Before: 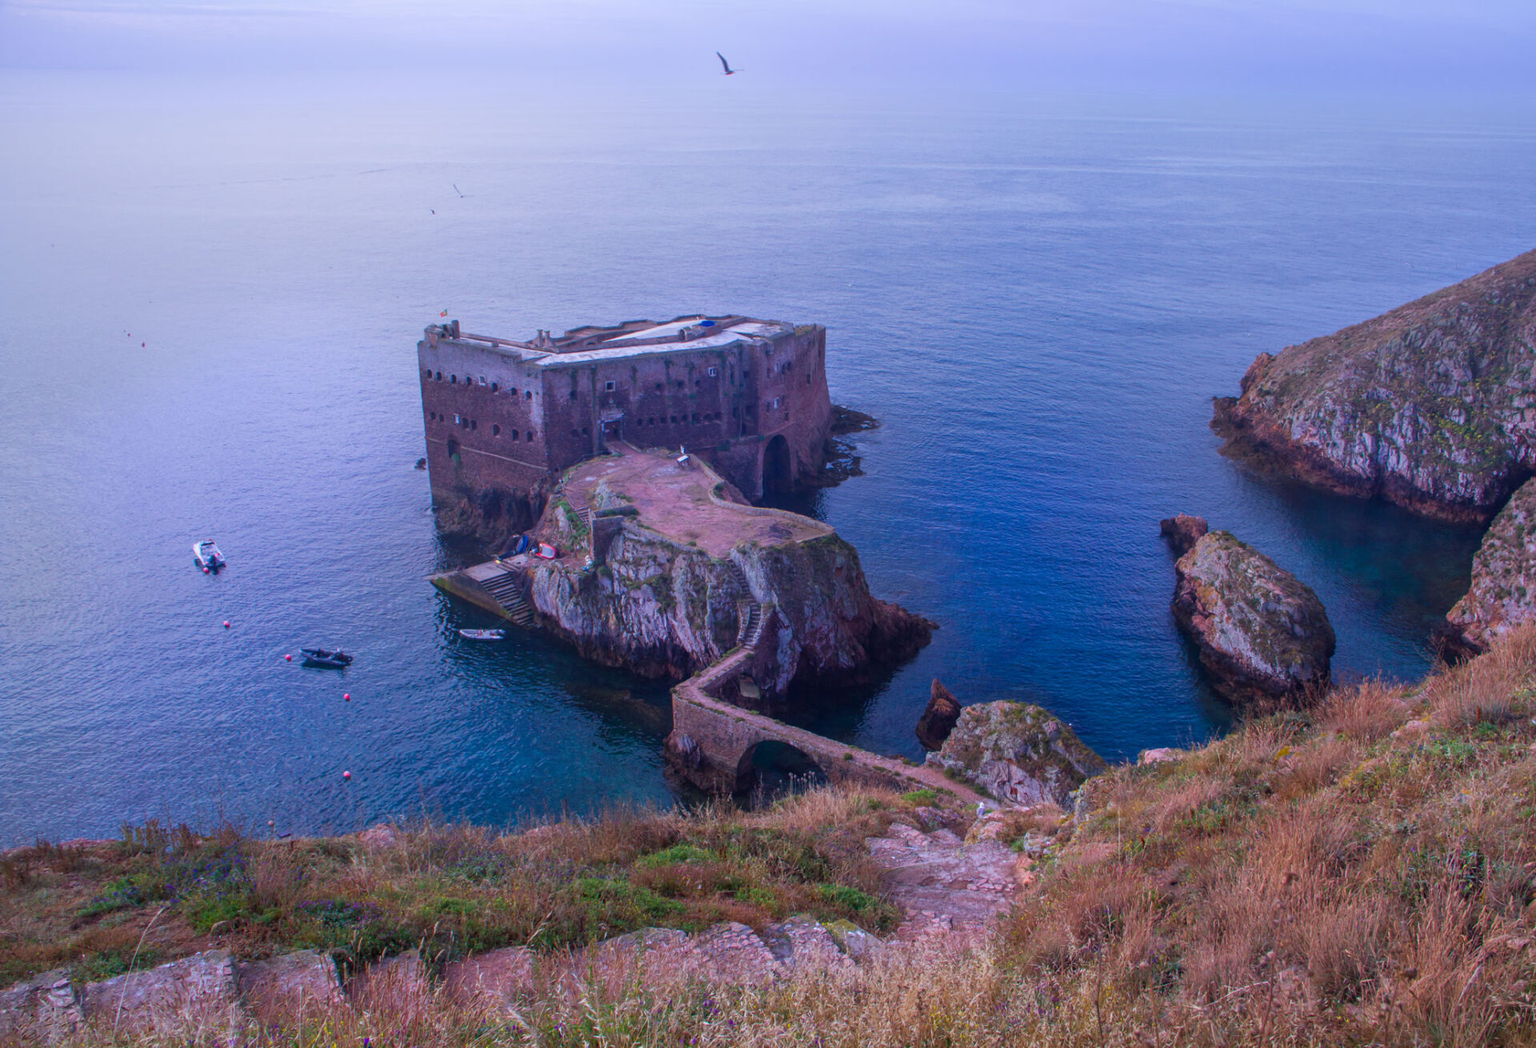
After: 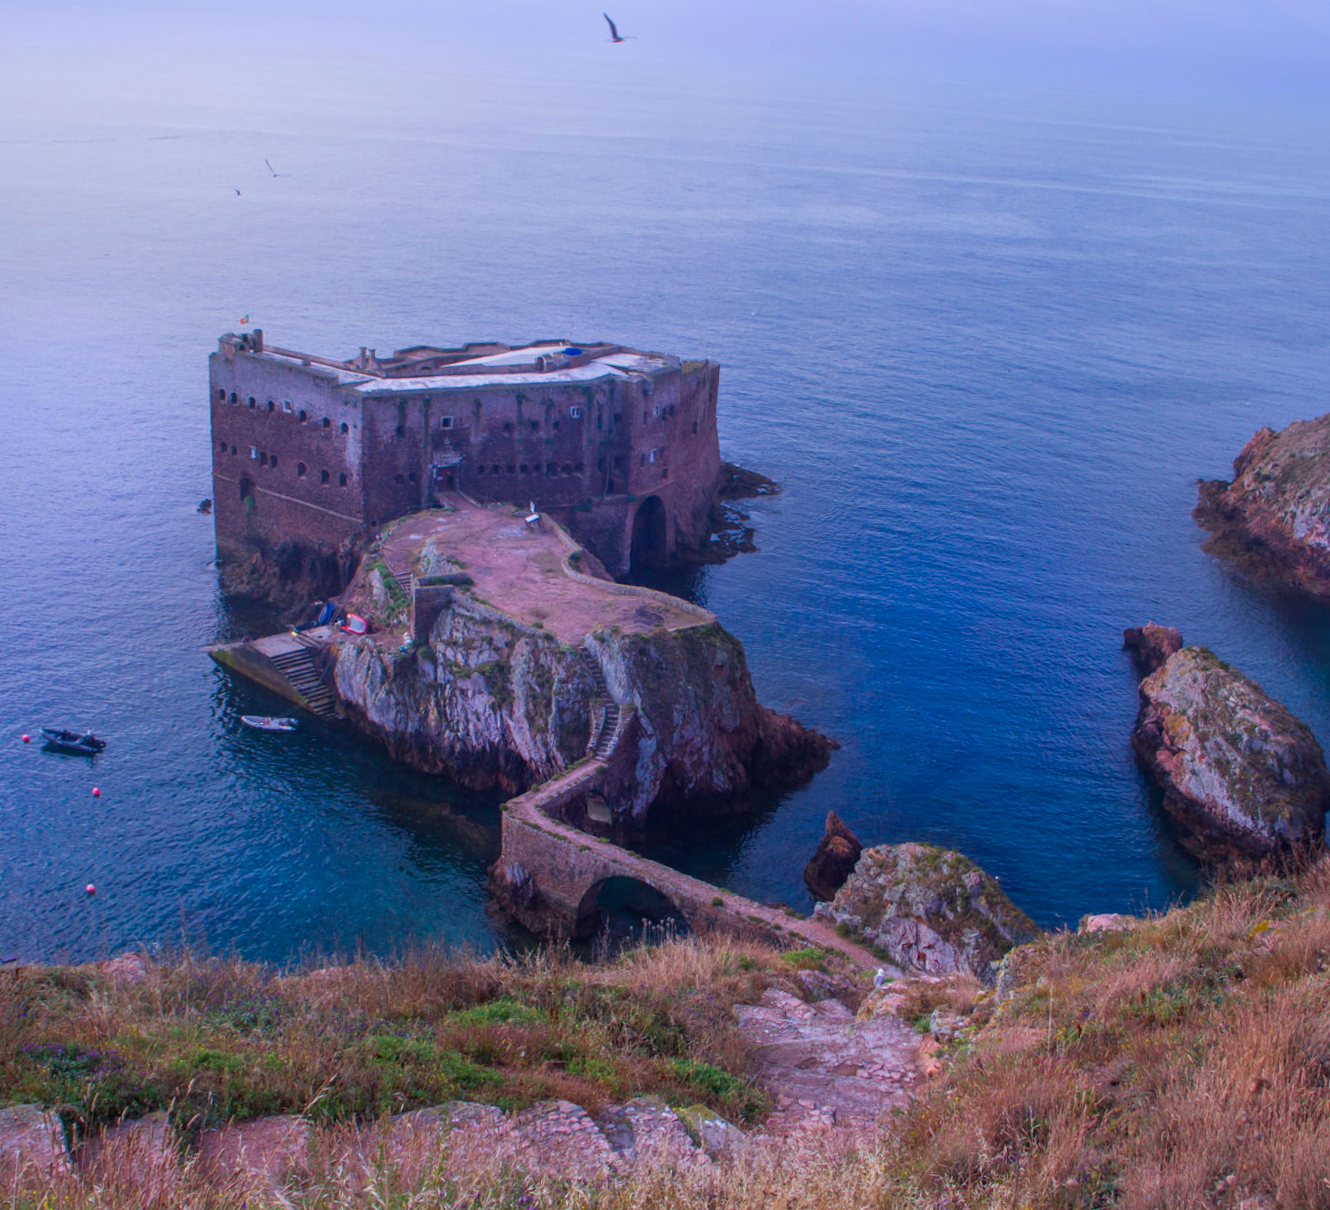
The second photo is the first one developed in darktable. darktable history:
color zones: curves: ch0 [(0, 0.5) (0.143, 0.5) (0.286, 0.5) (0.429, 0.5) (0.571, 0.5) (0.714, 0.476) (0.857, 0.5) (1, 0.5)]; ch2 [(0, 0.5) (0.143, 0.5) (0.286, 0.5) (0.429, 0.5) (0.571, 0.5) (0.714, 0.487) (0.857, 0.5) (1, 0.5)]
local contrast: mode bilateral grid, contrast 20, coarseness 50, detail 102%, midtone range 0.2
crop and rotate: angle -3.27°, left 14.277%, top 0.028%, right 10.766%, bottom 0.028%
